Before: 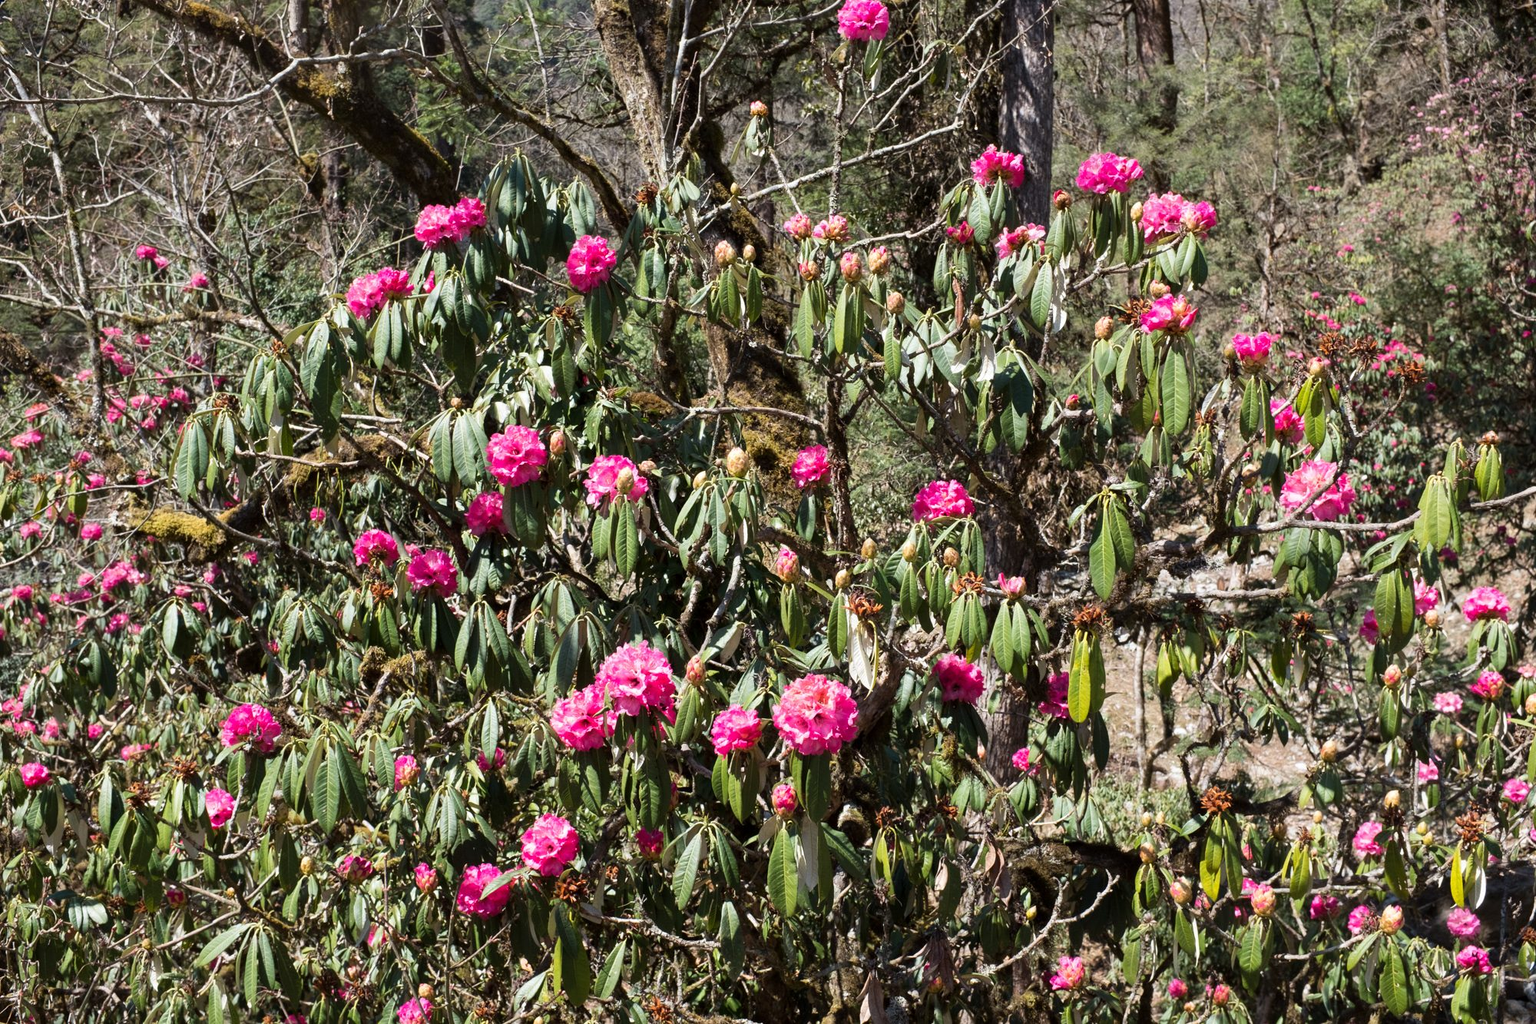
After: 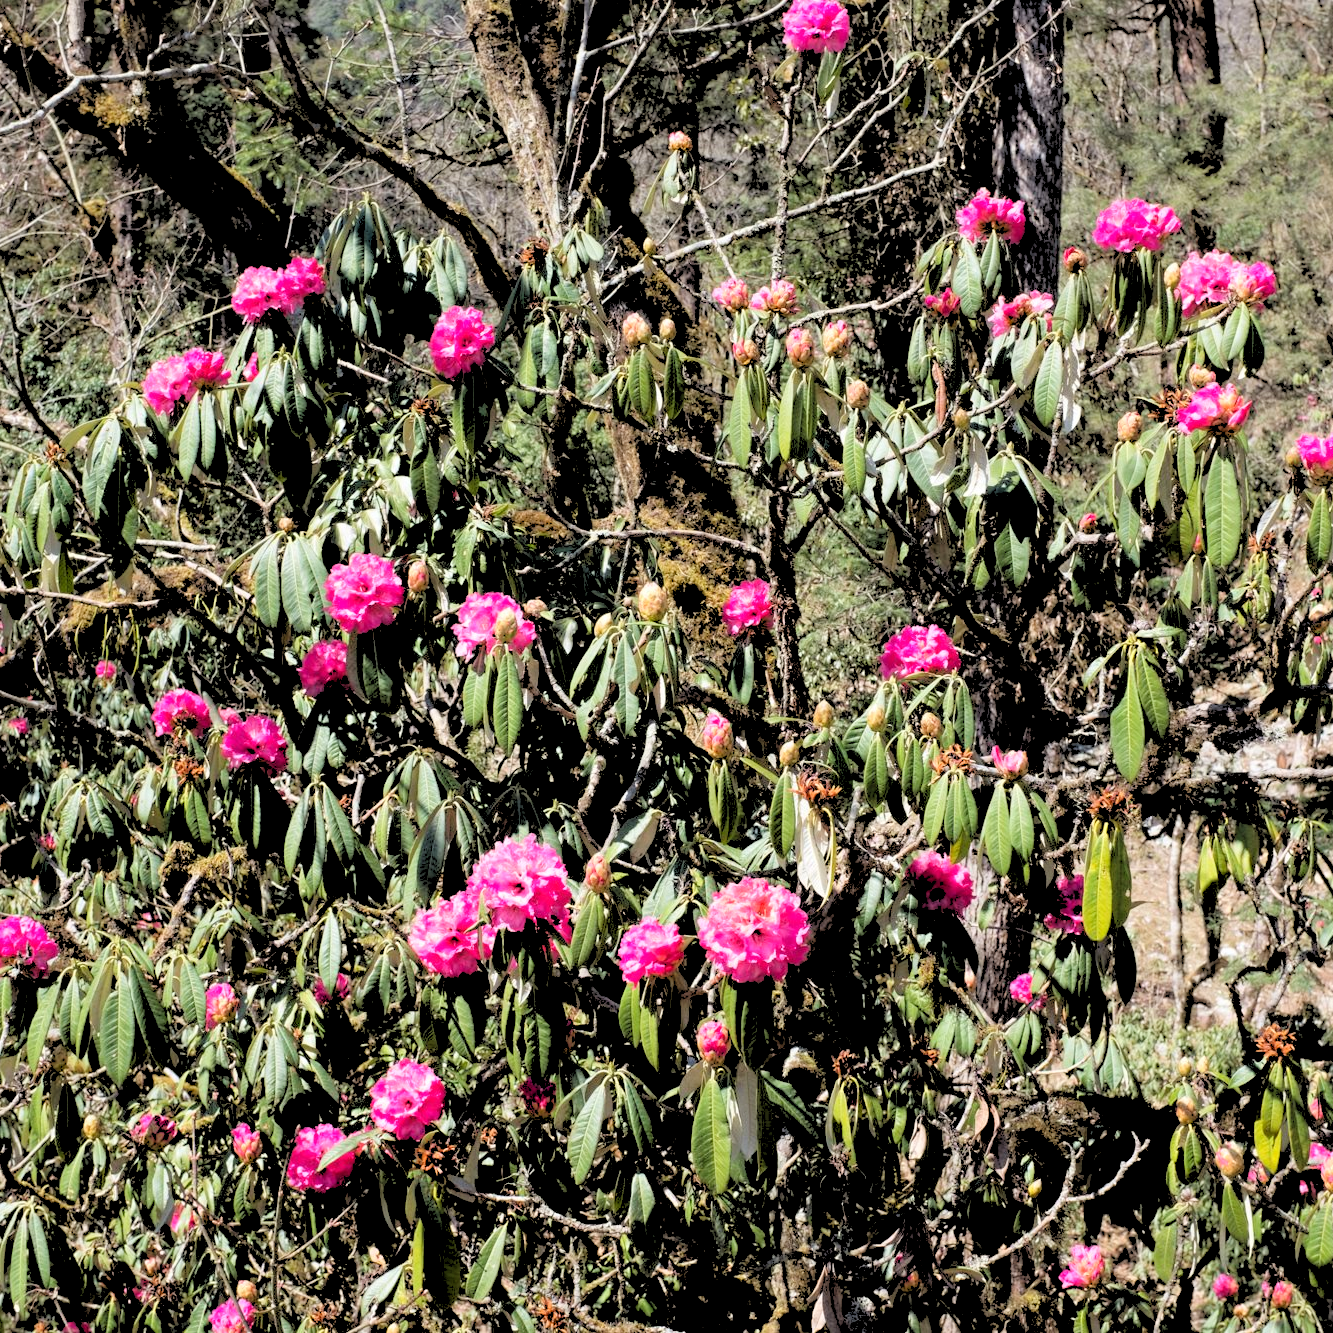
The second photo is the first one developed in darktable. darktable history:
rgb levels: levels [[0.027, 0.429, 0.996], [0, 0.5, 1], [0, 0.5, 1]]
crop: left 15.419%, right 17.914%
